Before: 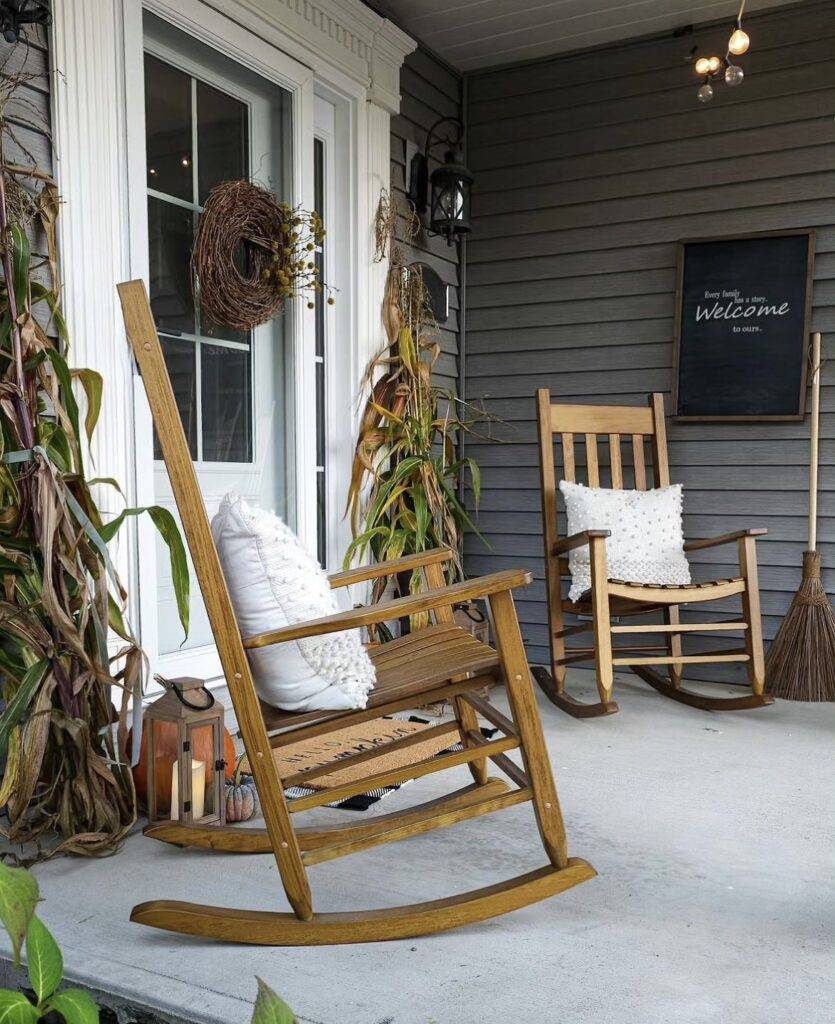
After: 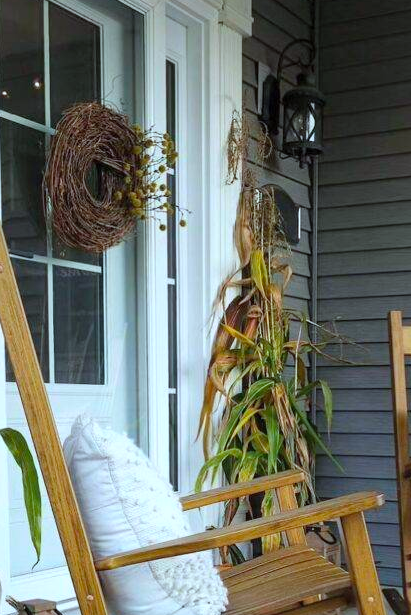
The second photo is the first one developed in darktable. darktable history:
white balance: red 0.925, blue 1.046
crop: left 17.835%, top 7.675%, right 32.881%, bottom 32.213%
contrast brightness saturation: contrast 0.03, brightness 0.06, saturation 0.13
